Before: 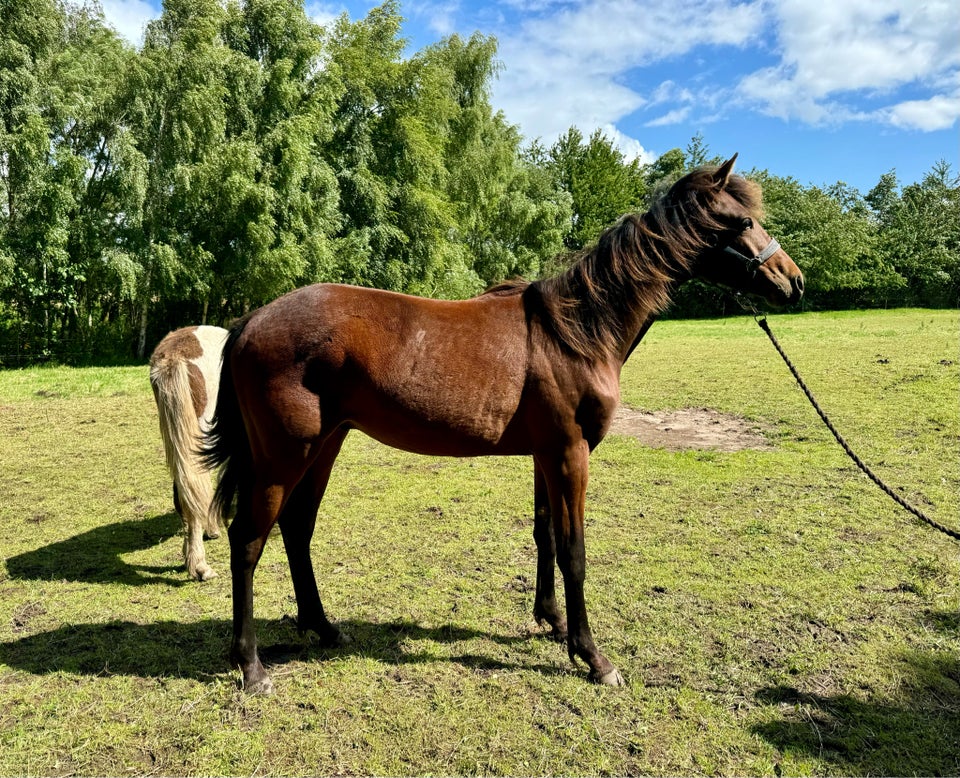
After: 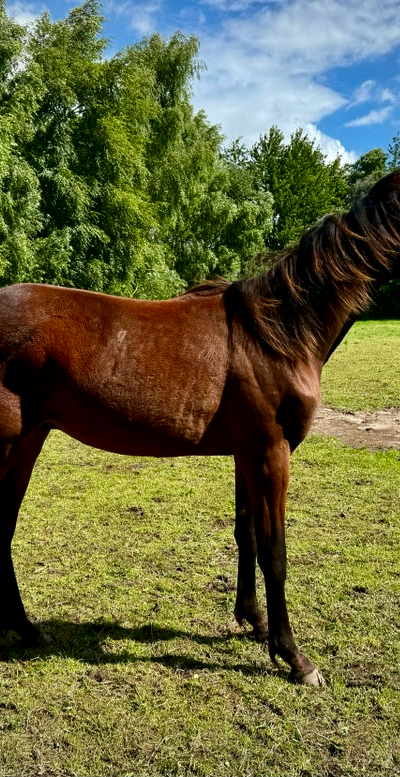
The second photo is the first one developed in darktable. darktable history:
vignetting: fall-off radius 93.87%
contrast brightness saturation: brightness -0.2, saturation 0.08
crop: left 31.229%, right 27.105%
